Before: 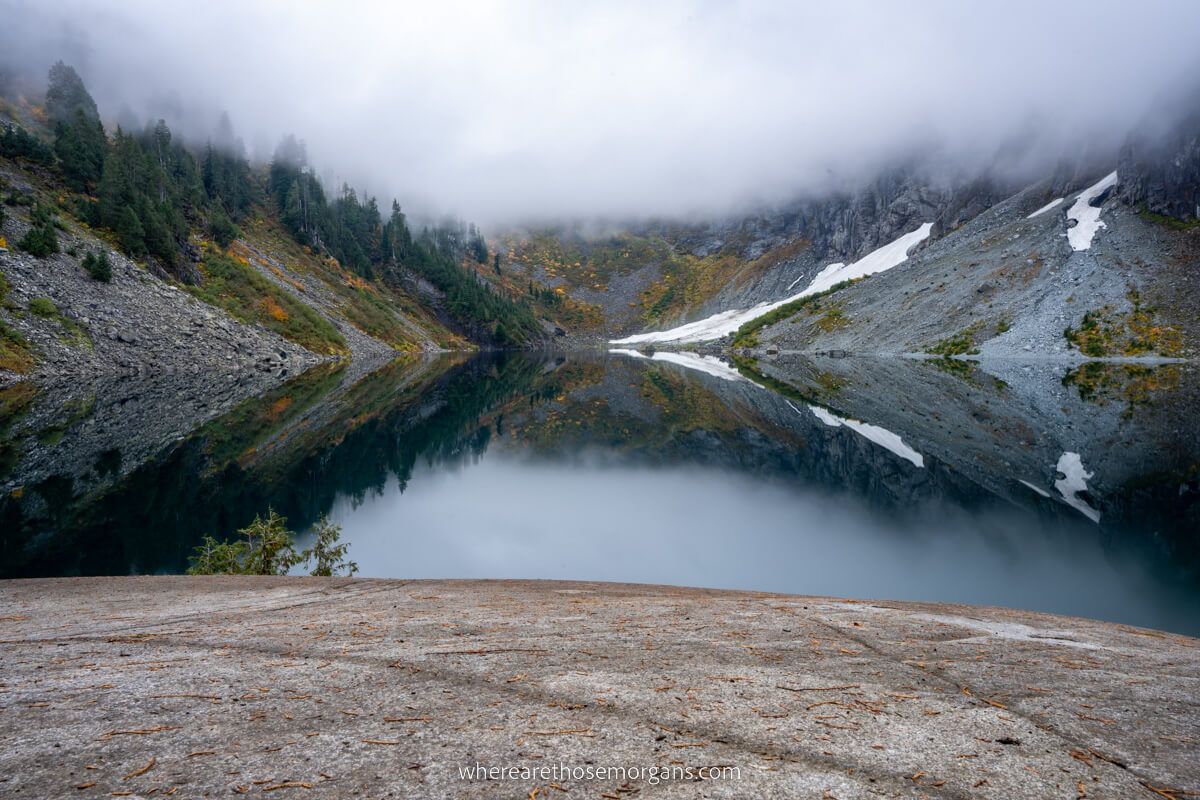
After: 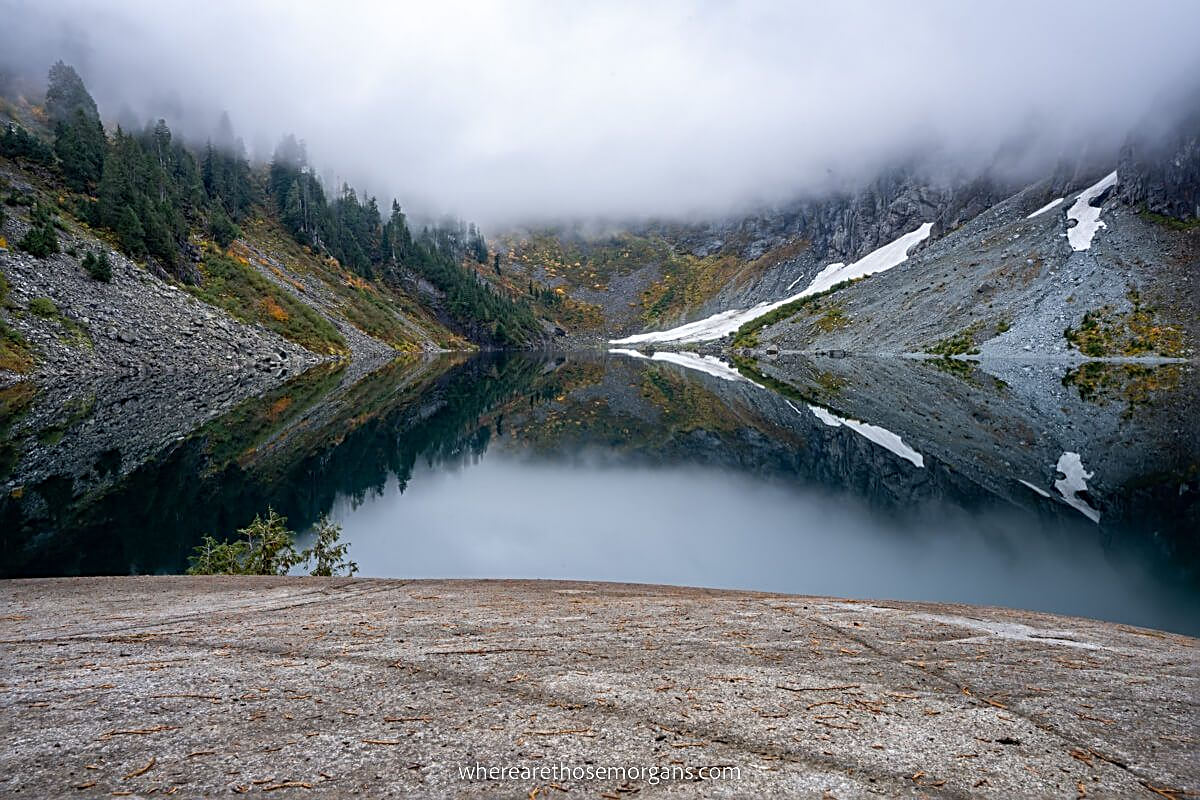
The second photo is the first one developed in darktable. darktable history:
sharpen: radius 2.607, amount 0.698
